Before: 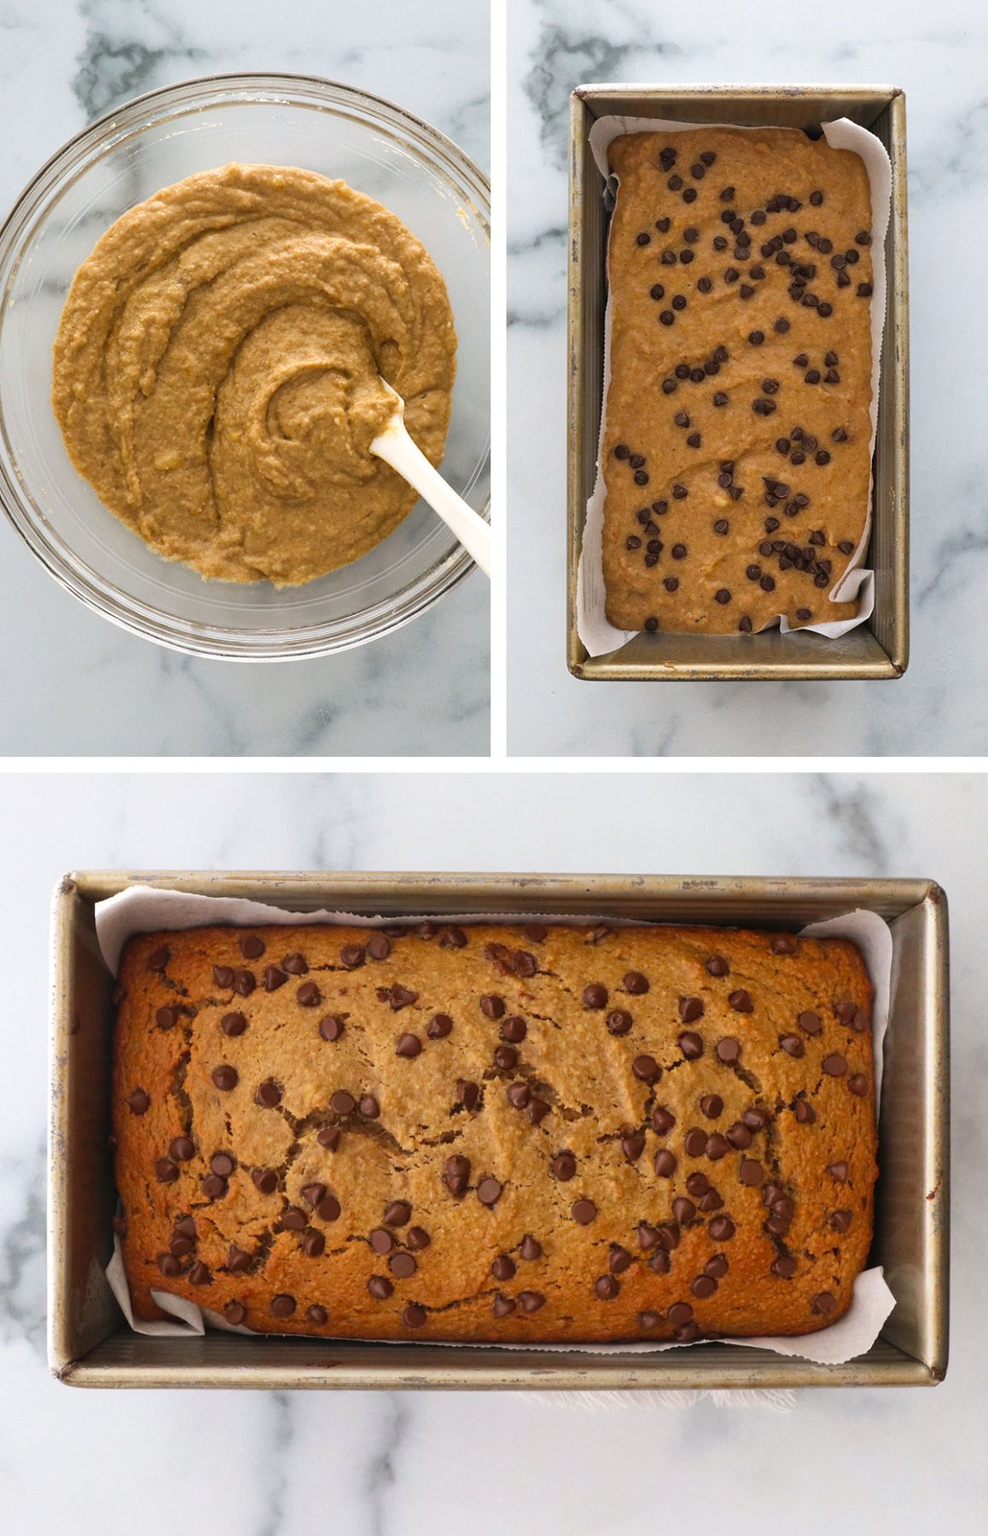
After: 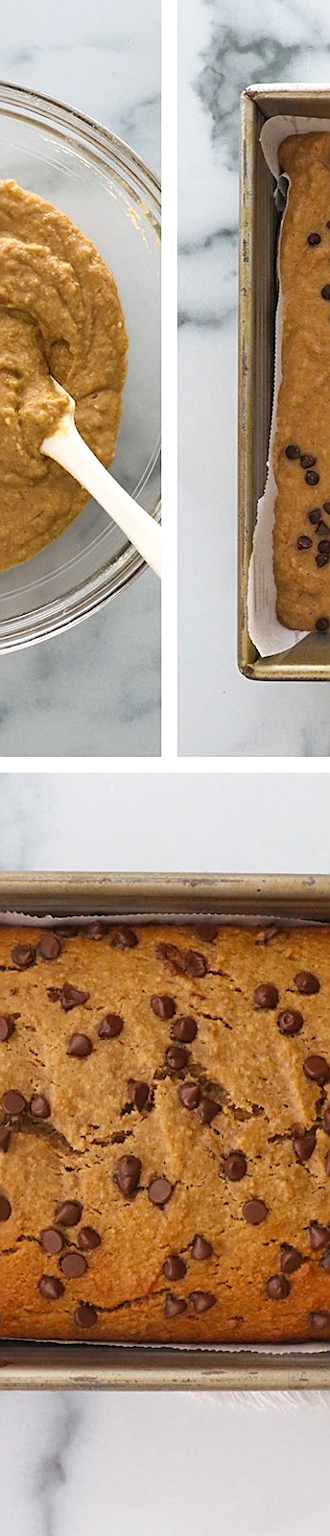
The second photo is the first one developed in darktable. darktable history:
crop: left 33.374%, right 33.179%
tone equalizer: -8 EV -1.83 EV, -7 EV -1.14 EV, -6 EV -1.59 EV, smoothing diameter 24.8%, edges refinement/feathering 14.66, preserve details guided filter
exposure: compensate highlight preservation false
sharpen: on, module defaults
